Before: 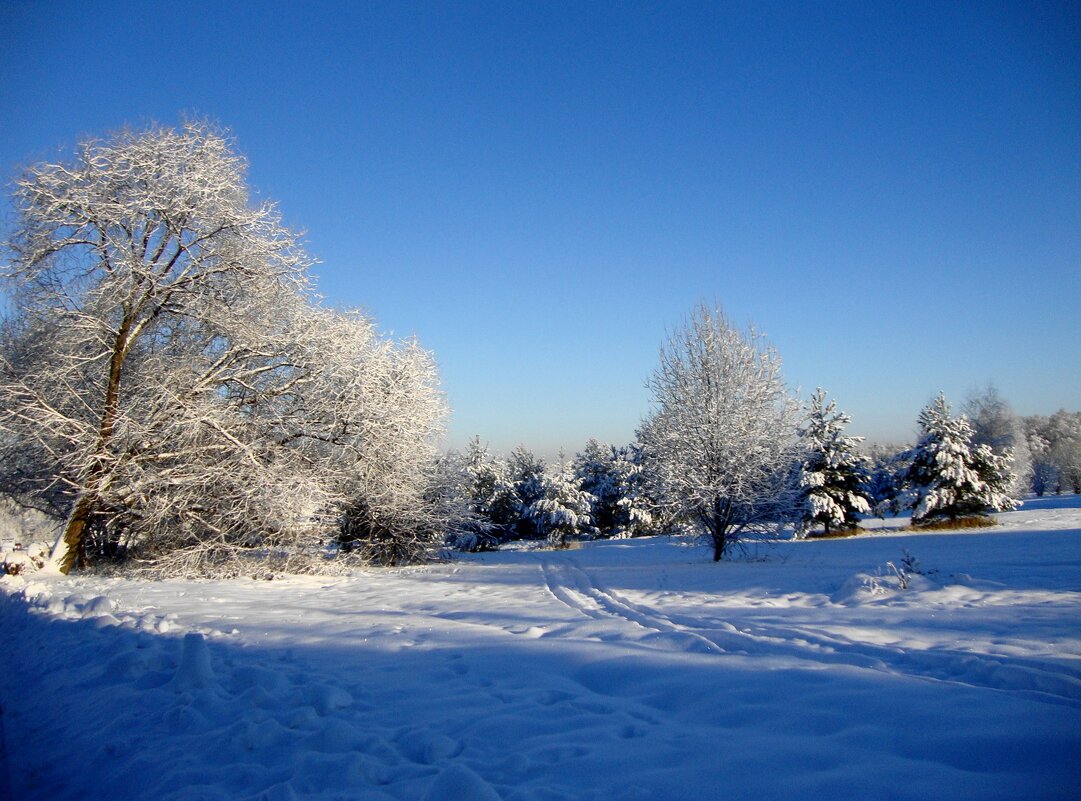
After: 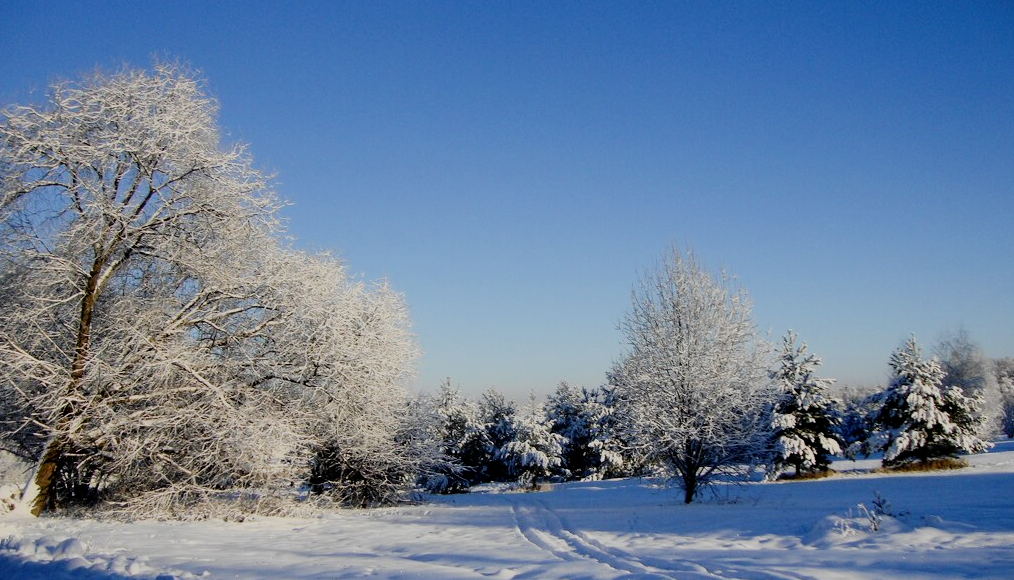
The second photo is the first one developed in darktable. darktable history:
filmic rgb: black relative exposure -8.54 EV, white relative exposure 5.52 EV, hardness 3.39, contrast 1.016
crop: left 2.737%, top 7.287%, right 3.421%, bottom 20.179%
